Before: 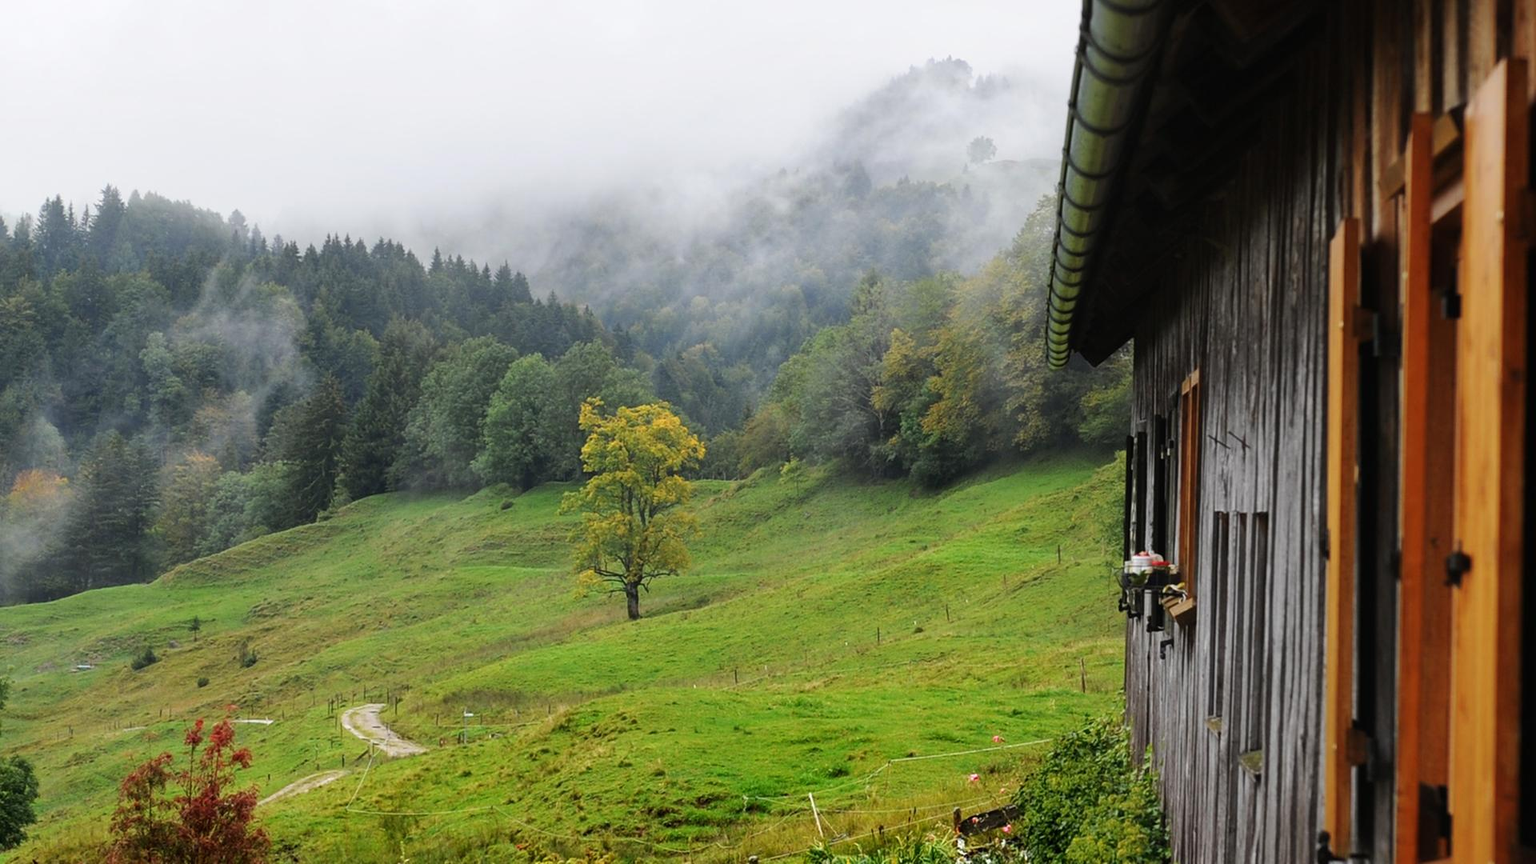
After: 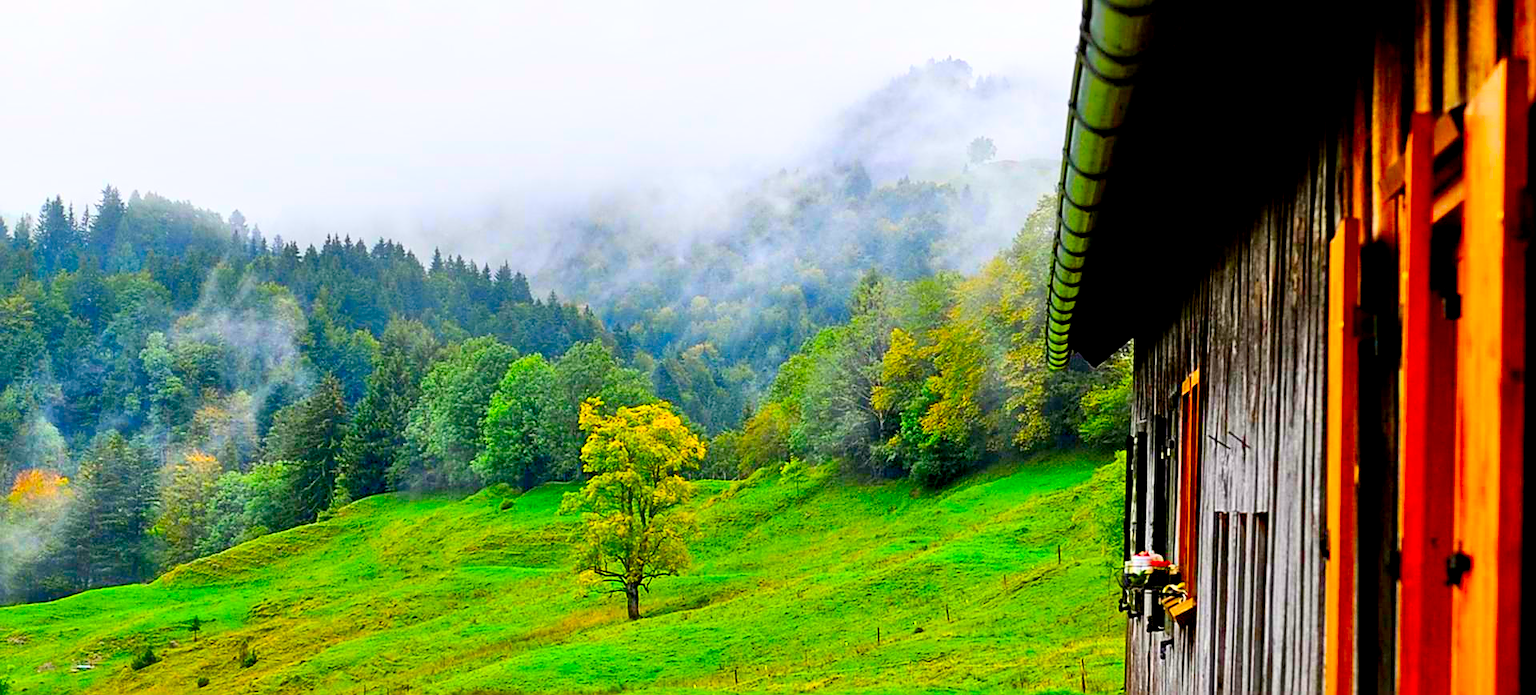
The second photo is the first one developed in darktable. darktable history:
sharpen: on, module defaults
crop: bottom 19.529%
color balance rgb: linear chroma grading › global chroma 19.496%, perceptual saturation grading › global saturation 29.561%, global vibrance 14.486%
exposure: black level correction 0.009, compensate highlight preservation false
tone equalizer: -7 EV 0.161 EV, -6 EV 0.584 EV, -5 EV 1.11 EV, -4 EV 1.36 EV, -3 EV 1.18 EV, -2 EV 0.6 EV, -1 EV 0.163 EV
local contrast: highlights 104%, shadows 100%, detail 120%, midtone range 0.2
contrast brightness saturation: contrast 0.257, brightness 0.016, saturation 0.861
